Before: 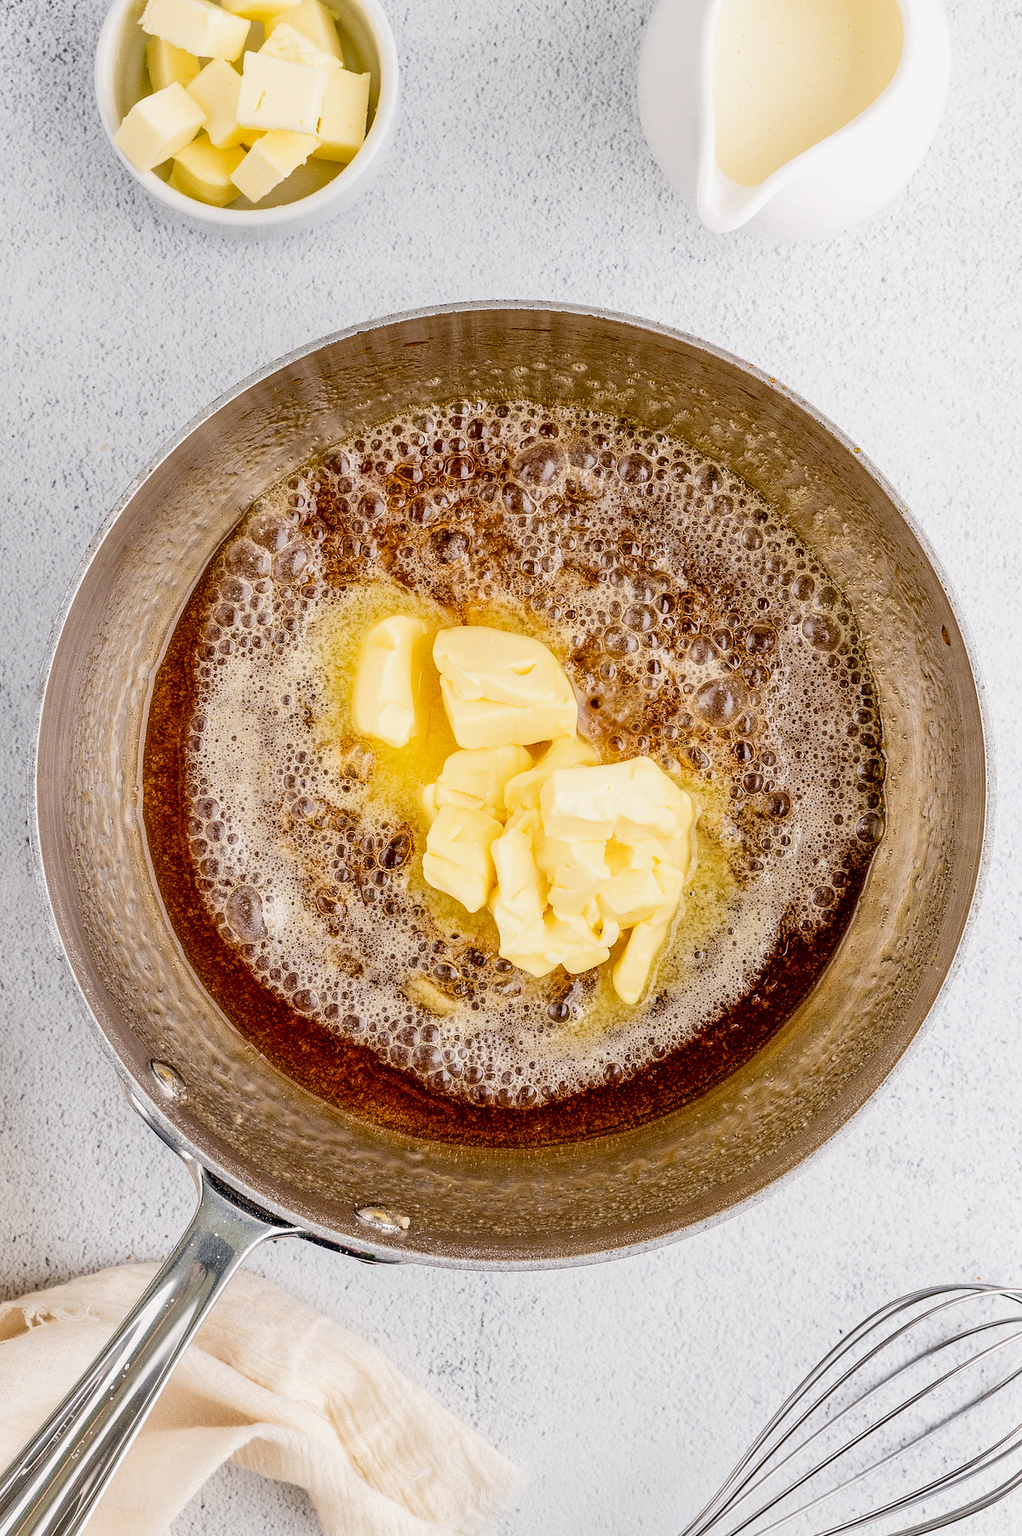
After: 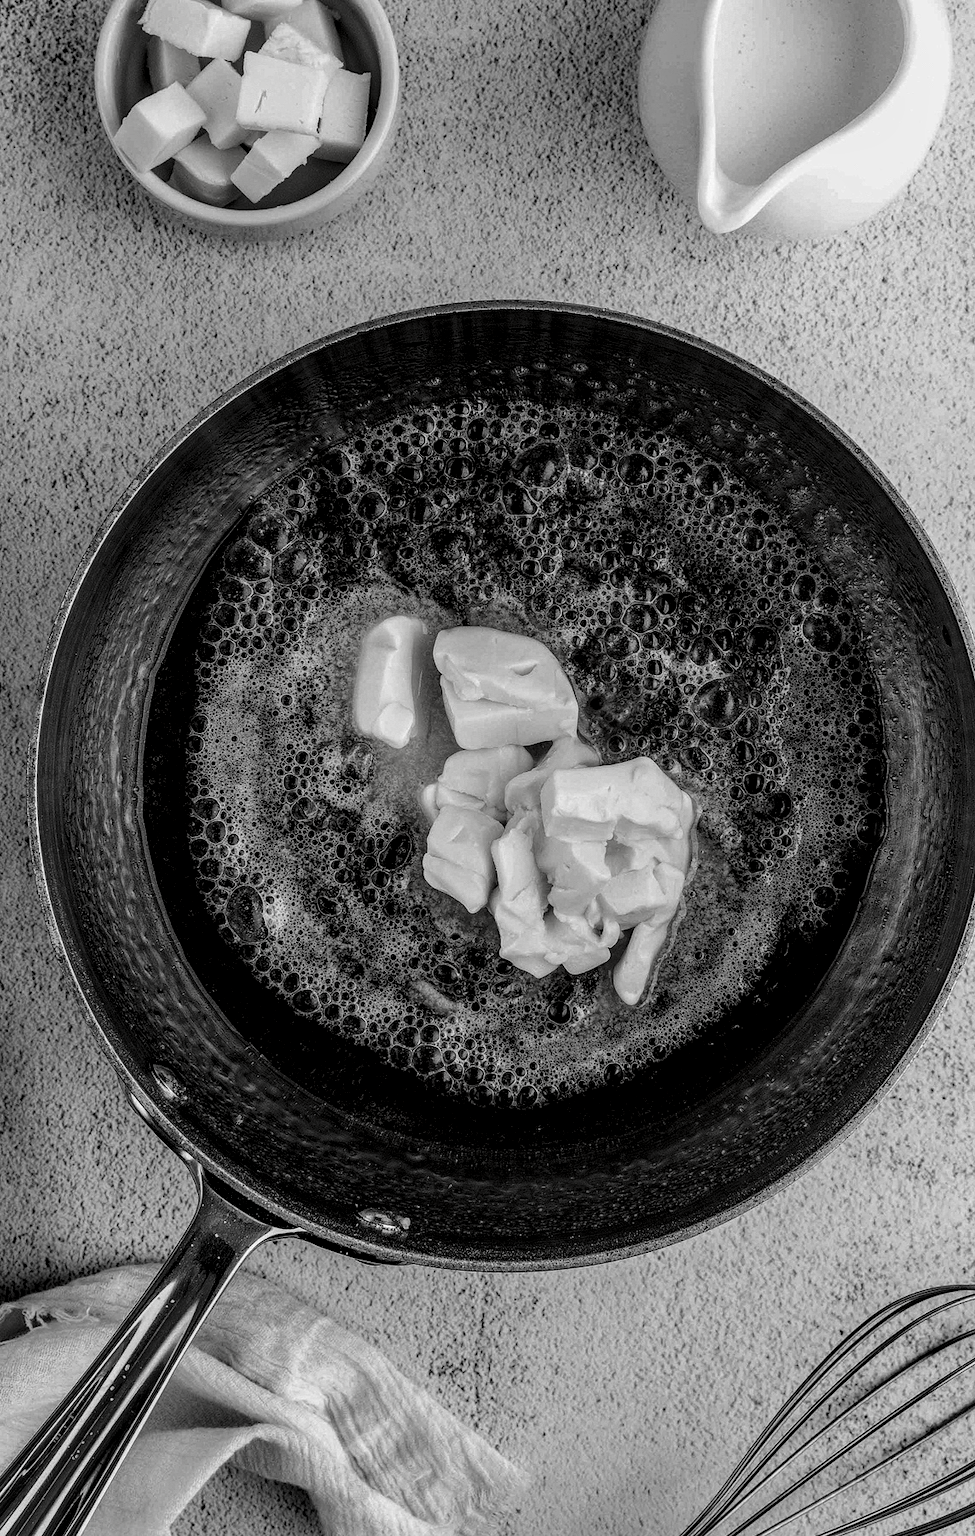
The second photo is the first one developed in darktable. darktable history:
contrast brightness saturation: contrast 0.017, brightness -0.998, saturation -0.989
crop: right 4.571%, bottom 0.048%
local contrast: highlights 29%, detail 150%
